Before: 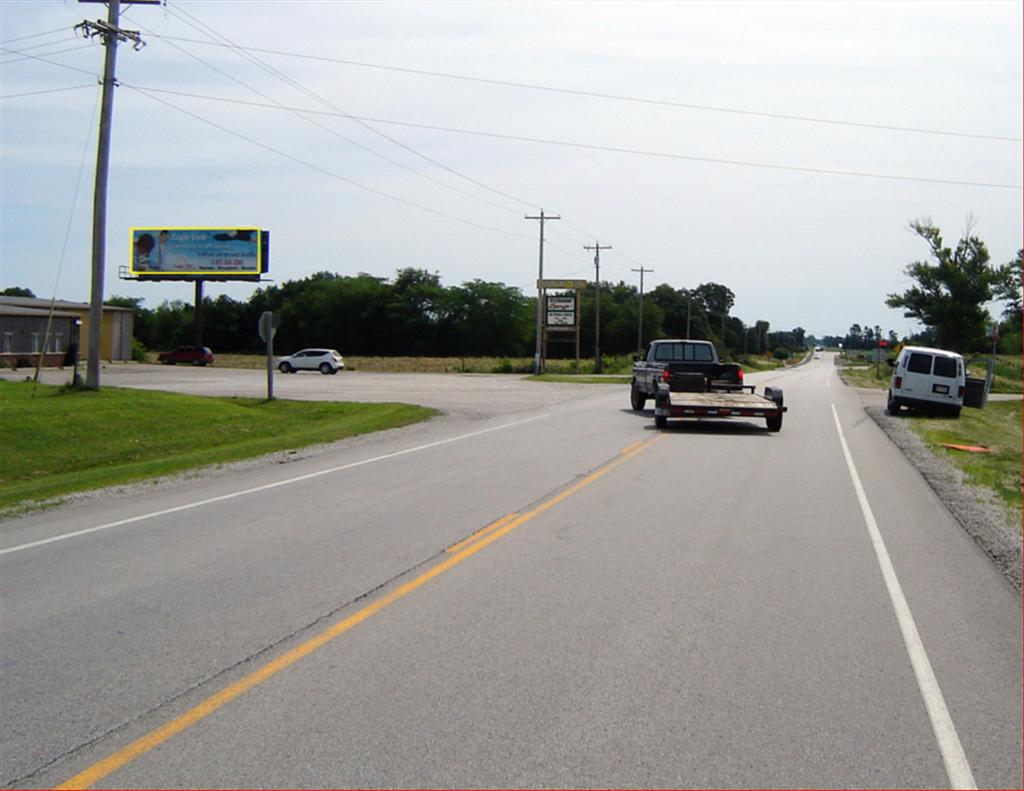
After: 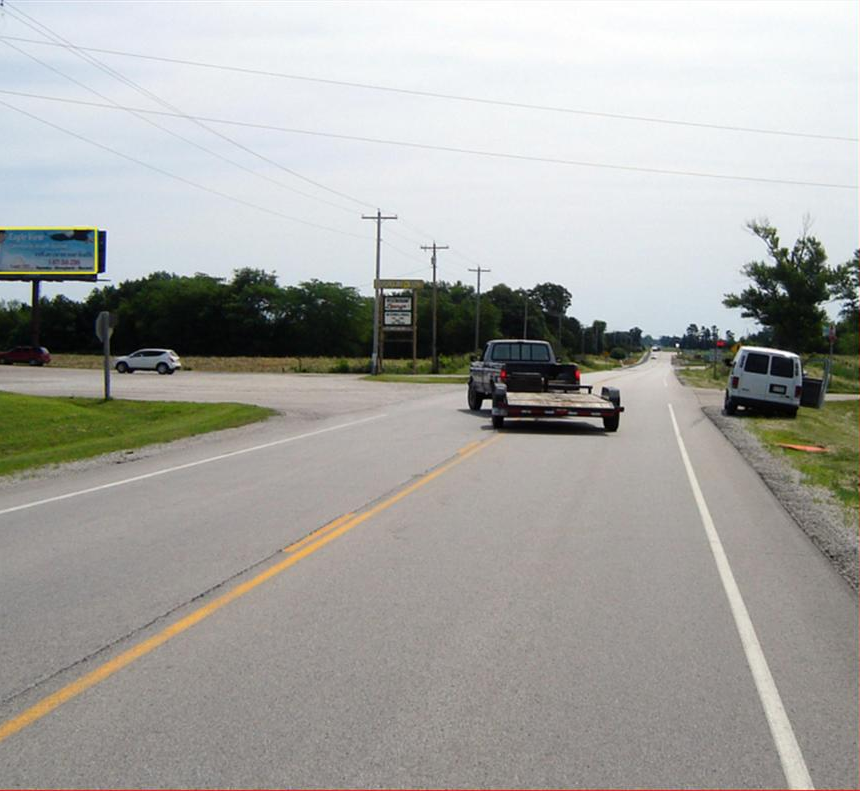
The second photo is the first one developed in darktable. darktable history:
crop: left 15.934%
